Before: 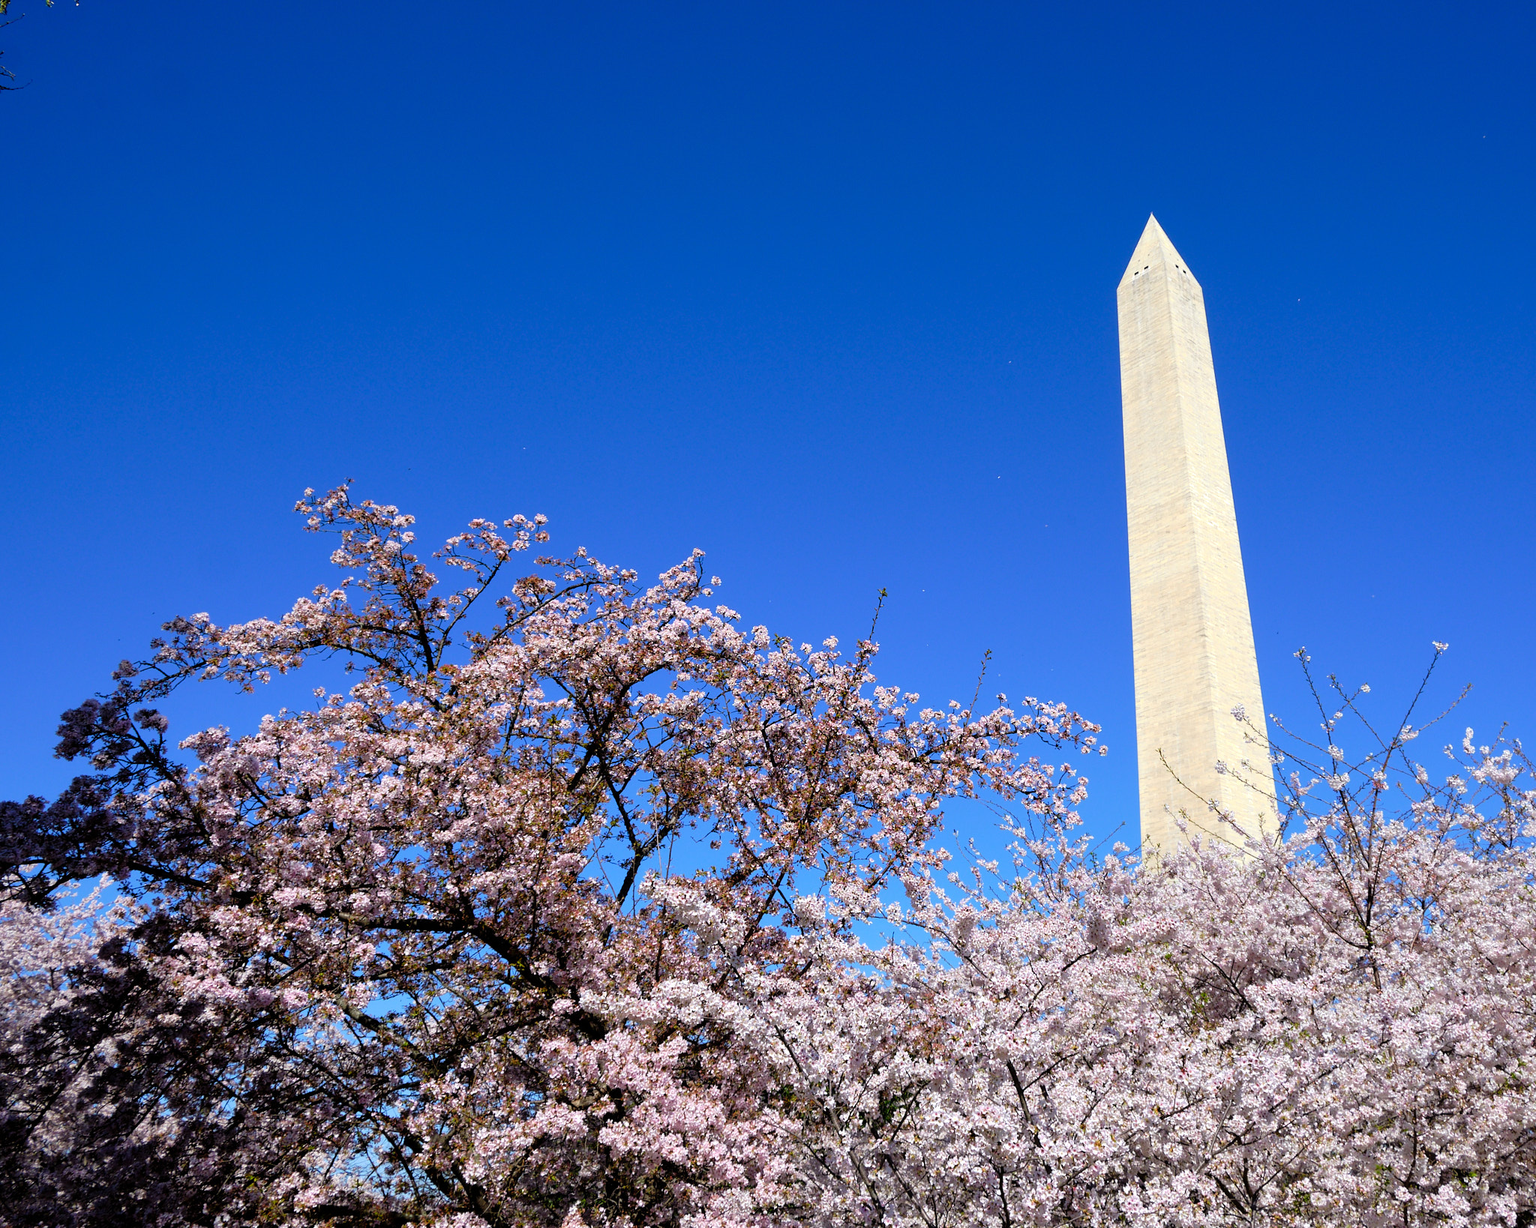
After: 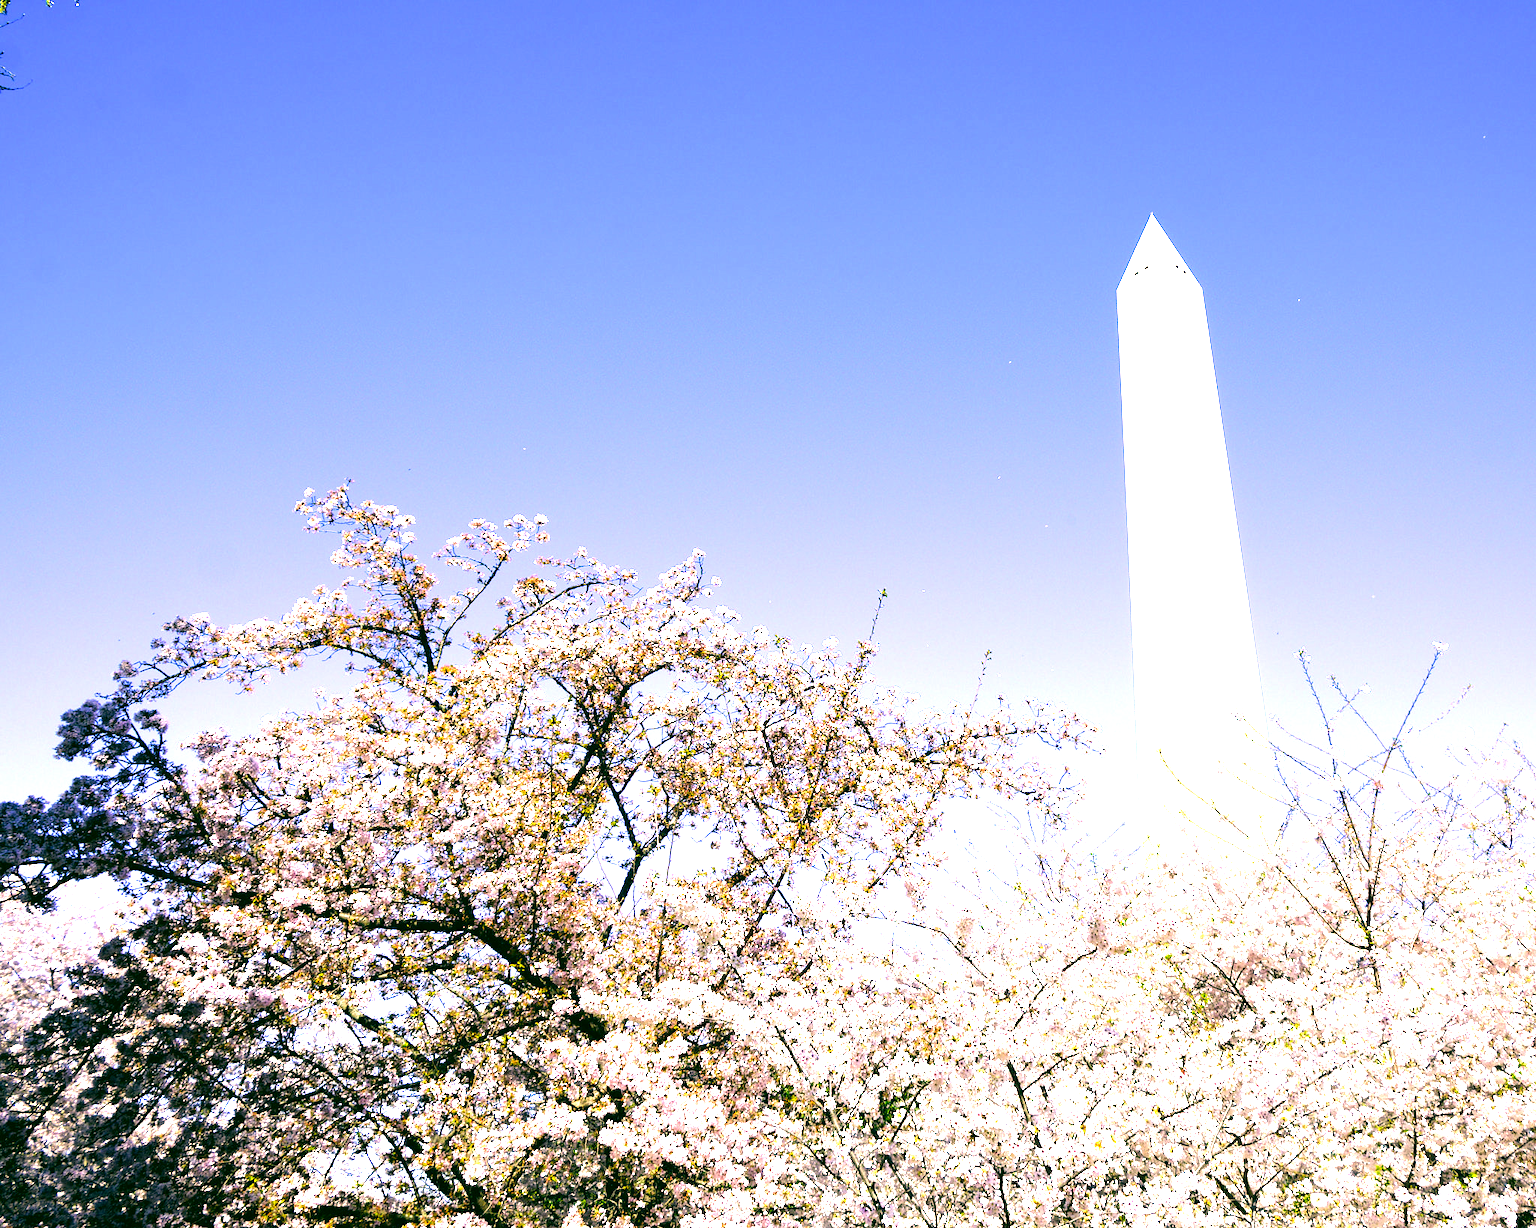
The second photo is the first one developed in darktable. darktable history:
exposure: exposure 2.207 EV, compensate highlight preservation false
color correction: highlights a* 5.62, highlights b* 33.57, shadows a* -25.86, shadows b* 4.02
white balance: red 0.967, blue 1.119, emerald 0.756
